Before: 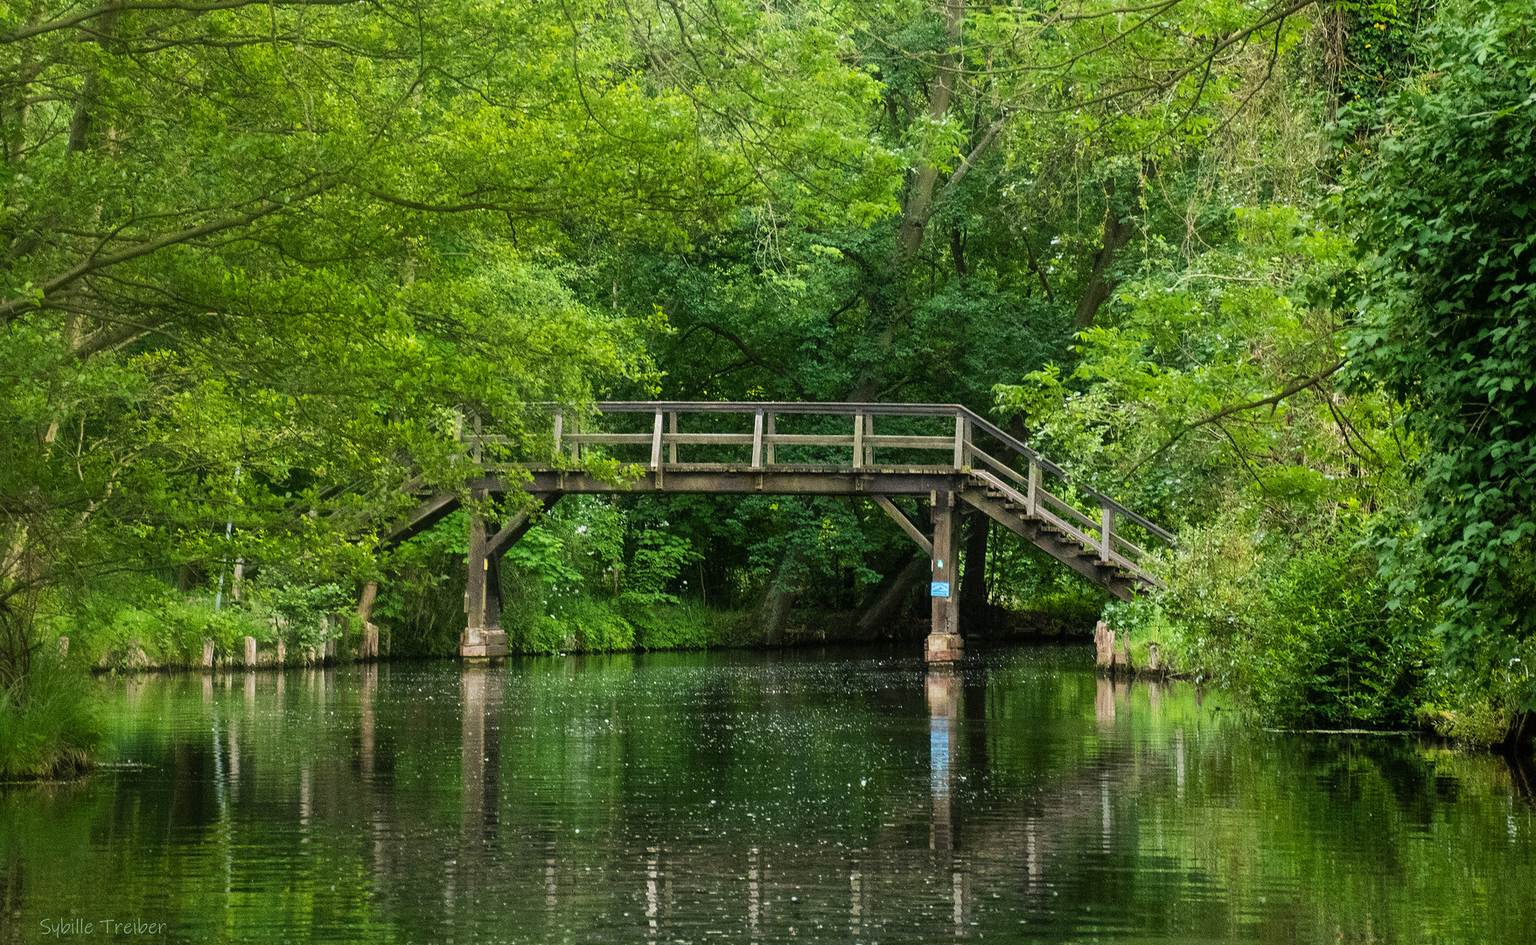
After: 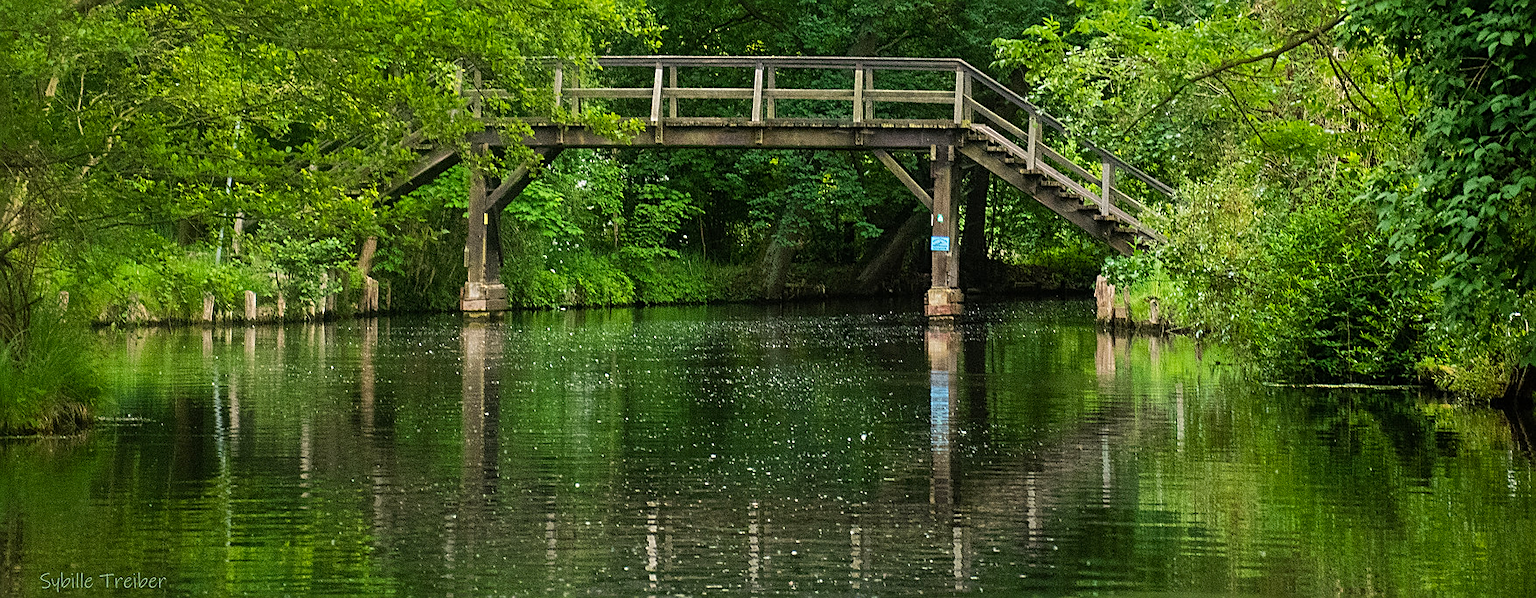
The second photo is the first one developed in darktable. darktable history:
tone equalizer: edges refinement/feathering 500, mask exposure compensation -1.57 EV, preserve details no
sharpen: on, module defaults
color correction: highlights a* 0.969, highlights b* 2.82, saturation 1.08
crop and rotate: top 36.637%
